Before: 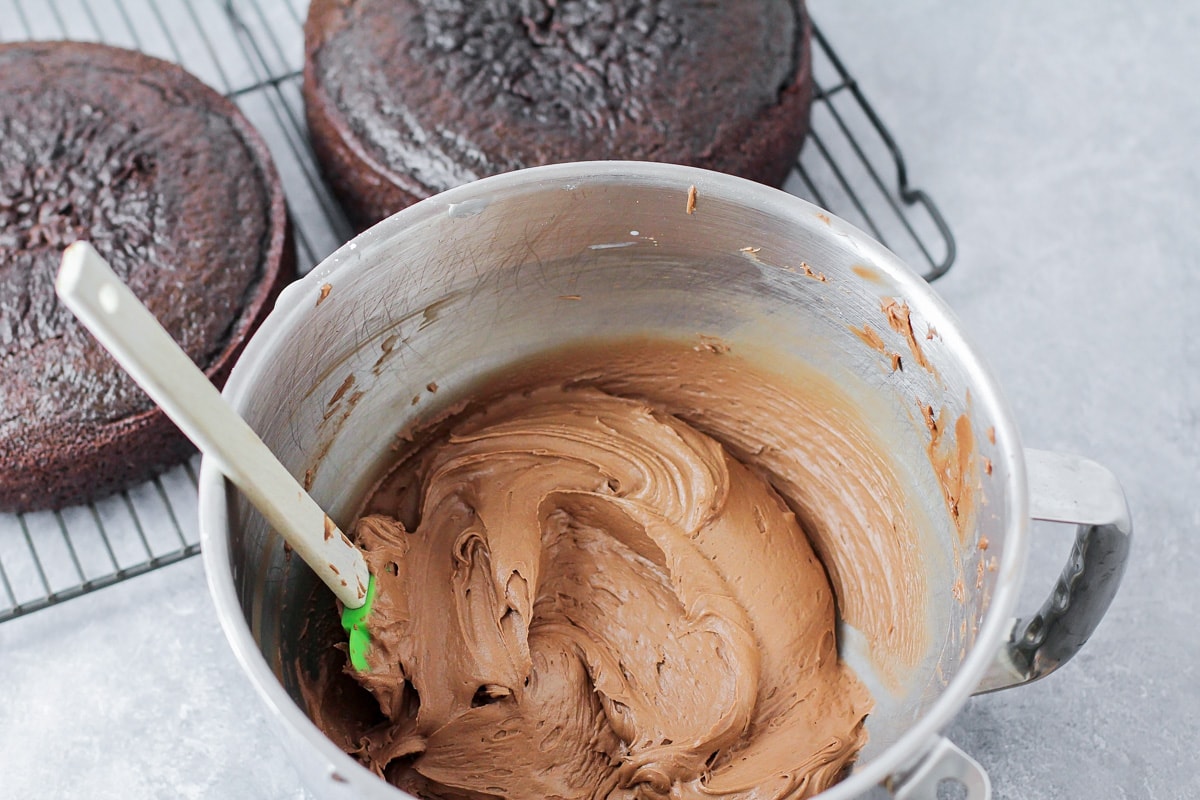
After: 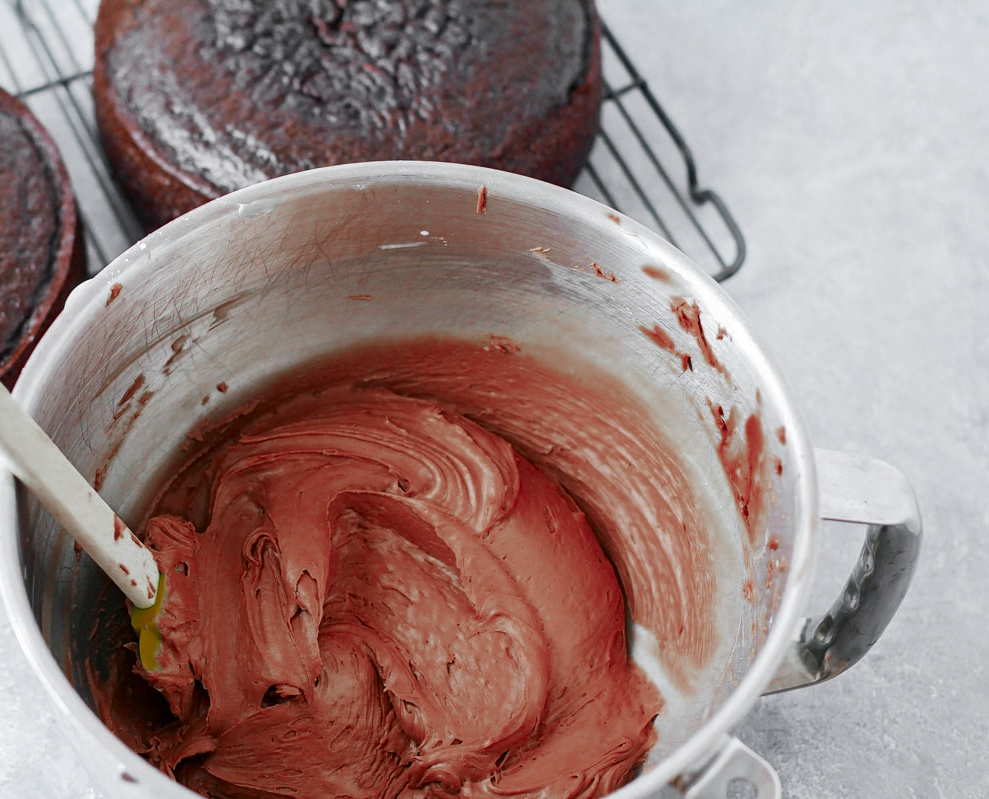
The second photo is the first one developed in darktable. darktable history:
color zones: curves: ch0 [(0, 0.299) (0.25, 0.383) (0.456, 0.352) (0.736, 0.571)]; ch1 [(0, 0.63) (0.151, 0.568) (0.254, 0.416) (0.47, 0.558) (0.732, 0.37) (0.909, 0.492)]; ch2 [(0.004, 0.604) (0.158, 0.443) (0.257, 0.403) (0.761, 0.468)], mix 102.11%
crop: left 17.502%, bottom 0.016%
